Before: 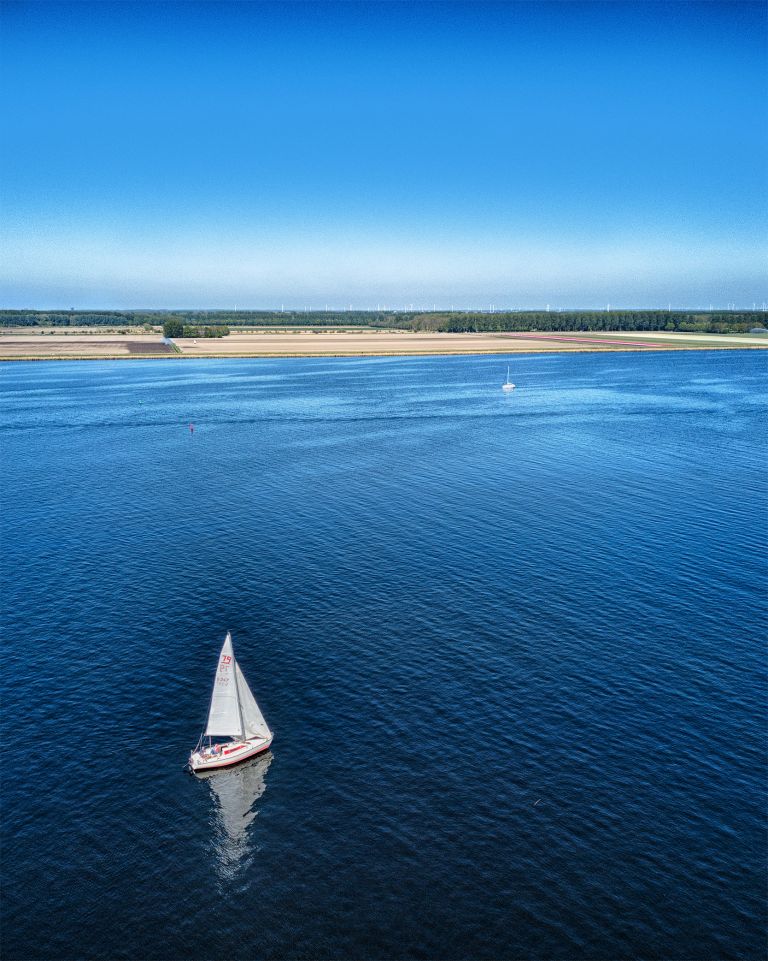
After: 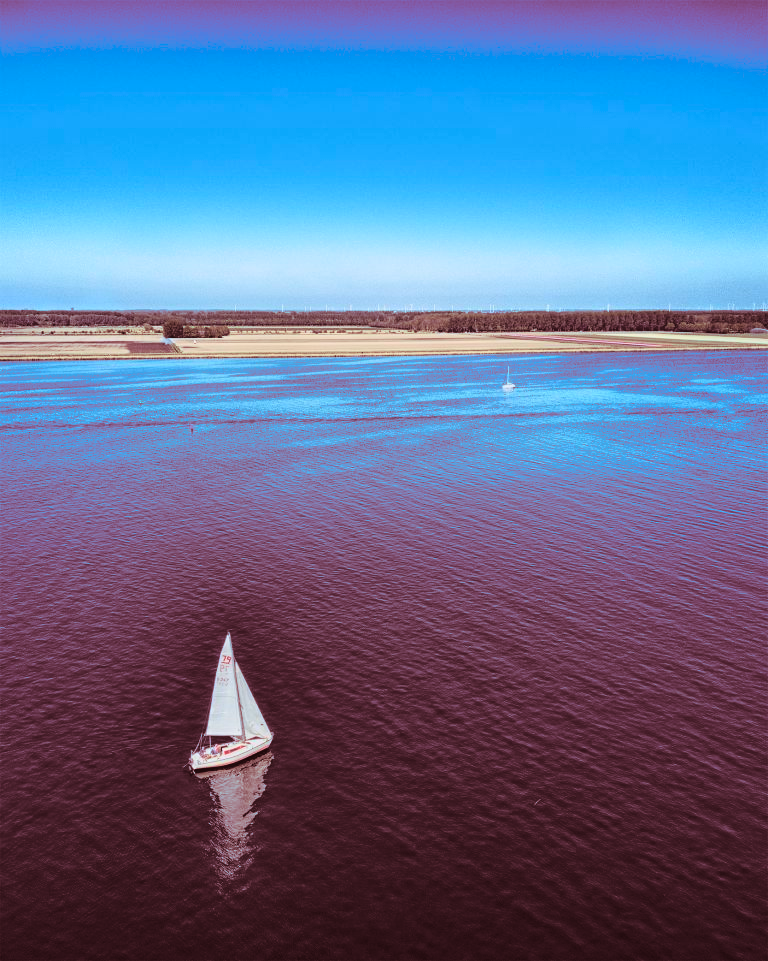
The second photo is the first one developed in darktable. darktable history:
split-toning: highlights › saturation 0, balance -61.83
tone curve: curves: ch0 [(0, 0.047) (0.15, 0.127) (0.46, 0.466) (0.751, 0.788) (1, 0.961)]; ch1 [(0, 0) (0.43, 0.408) (0.476, 0.469) (0.505, 0.501) (0.553, 0.557) (0.592, 0.58) (0.631, 0.625) (1, 1)]; ch2 [(0, 0) (0.505, 0.495) (0.55, 0.557) (0.583, 0.573) (1, 1)], color space Lab, independent channels, preserve colors none
